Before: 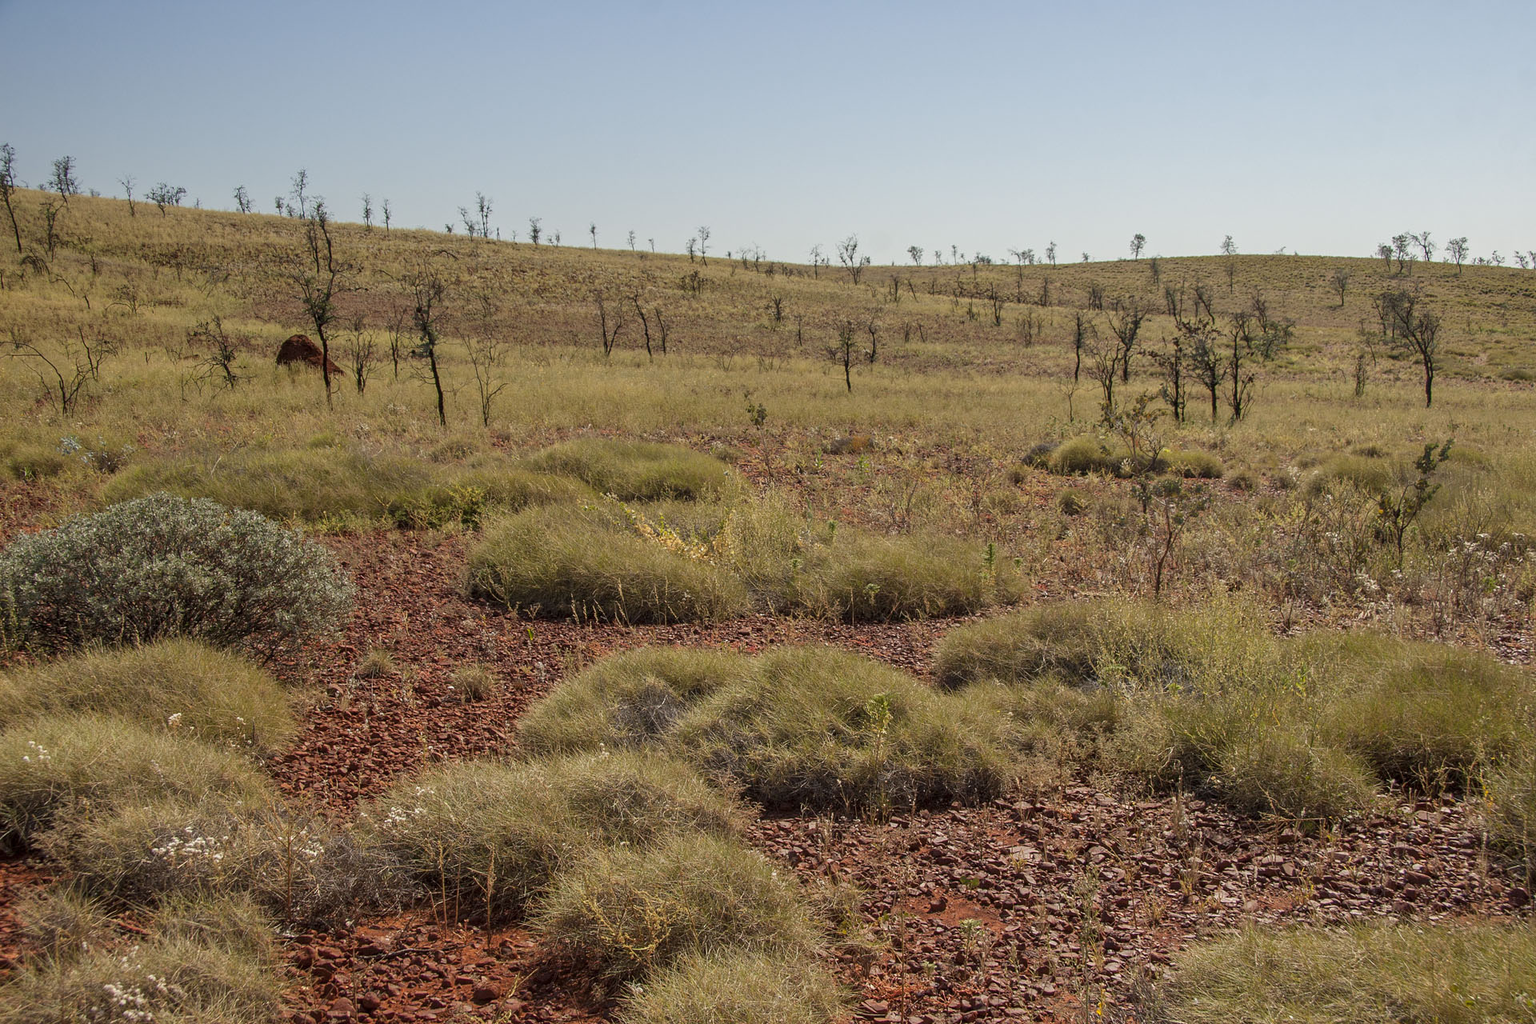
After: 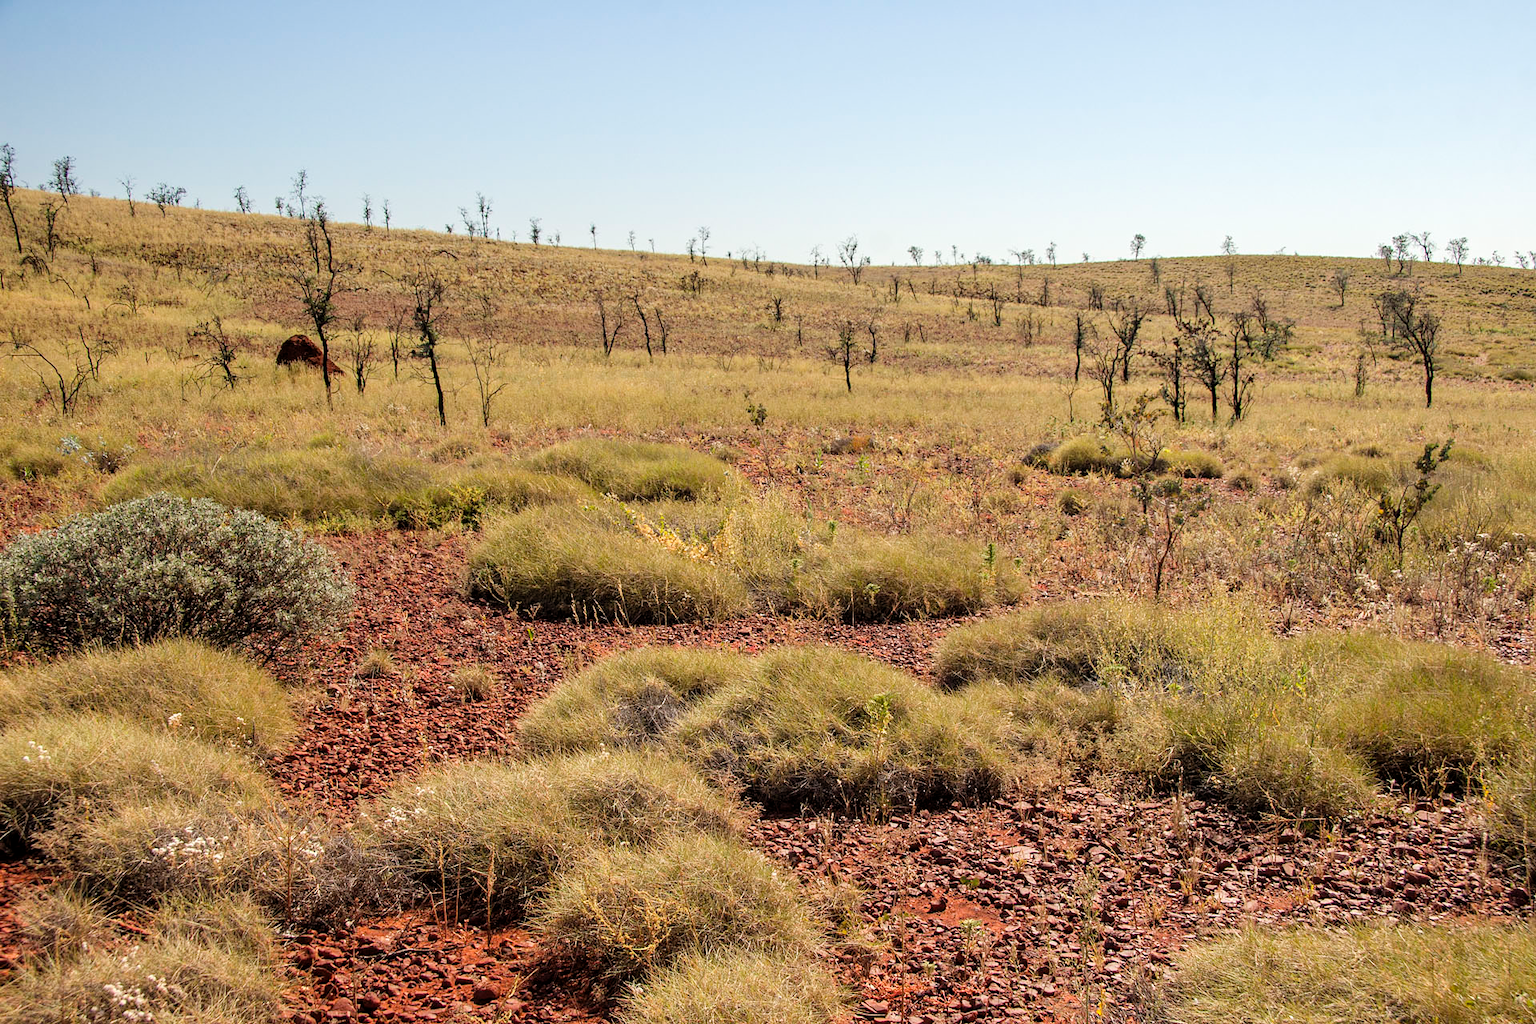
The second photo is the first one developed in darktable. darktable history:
levels: mode automatic, black 0.023%, white 99.97%, levels [0.062, 0.494, 0.925]
filmic rgb: black relative exposure -7.65 EV, white relative exposure 4.56 EV, hardness 3.61
